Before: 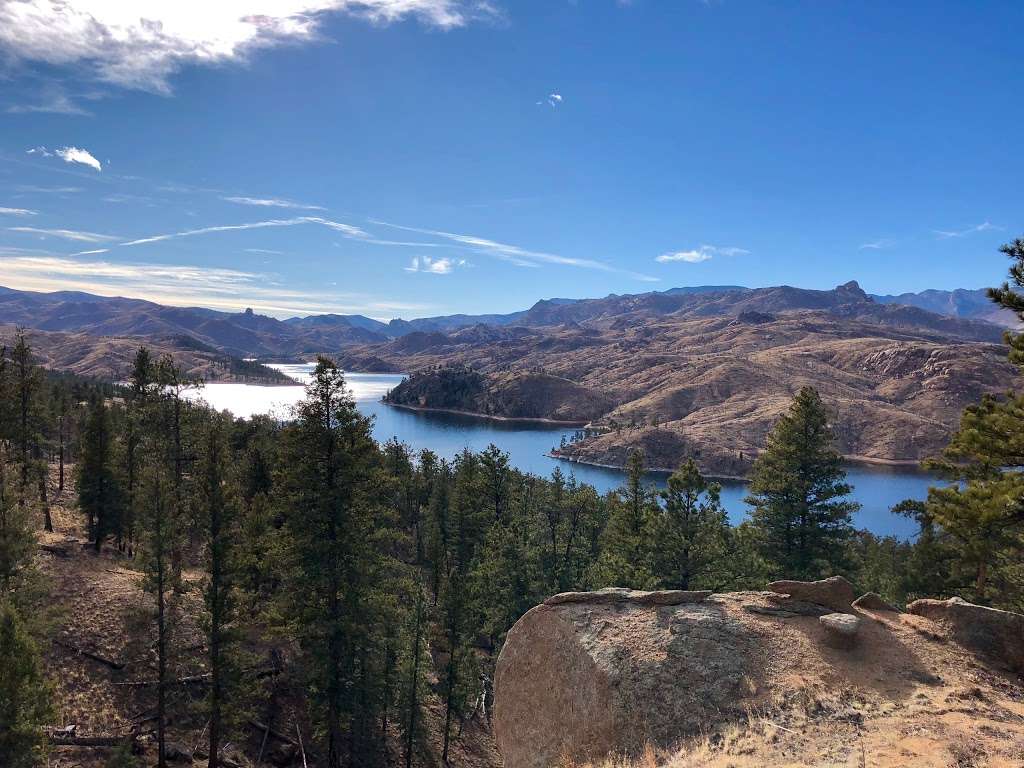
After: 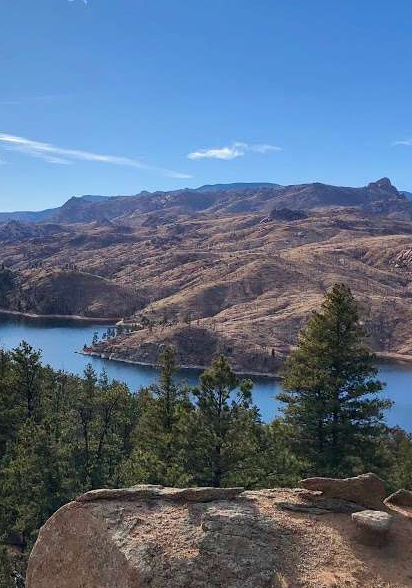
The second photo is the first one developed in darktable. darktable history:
crop: left 45.754%, top 13.503%, right 13.978%, bottom 9.853%
